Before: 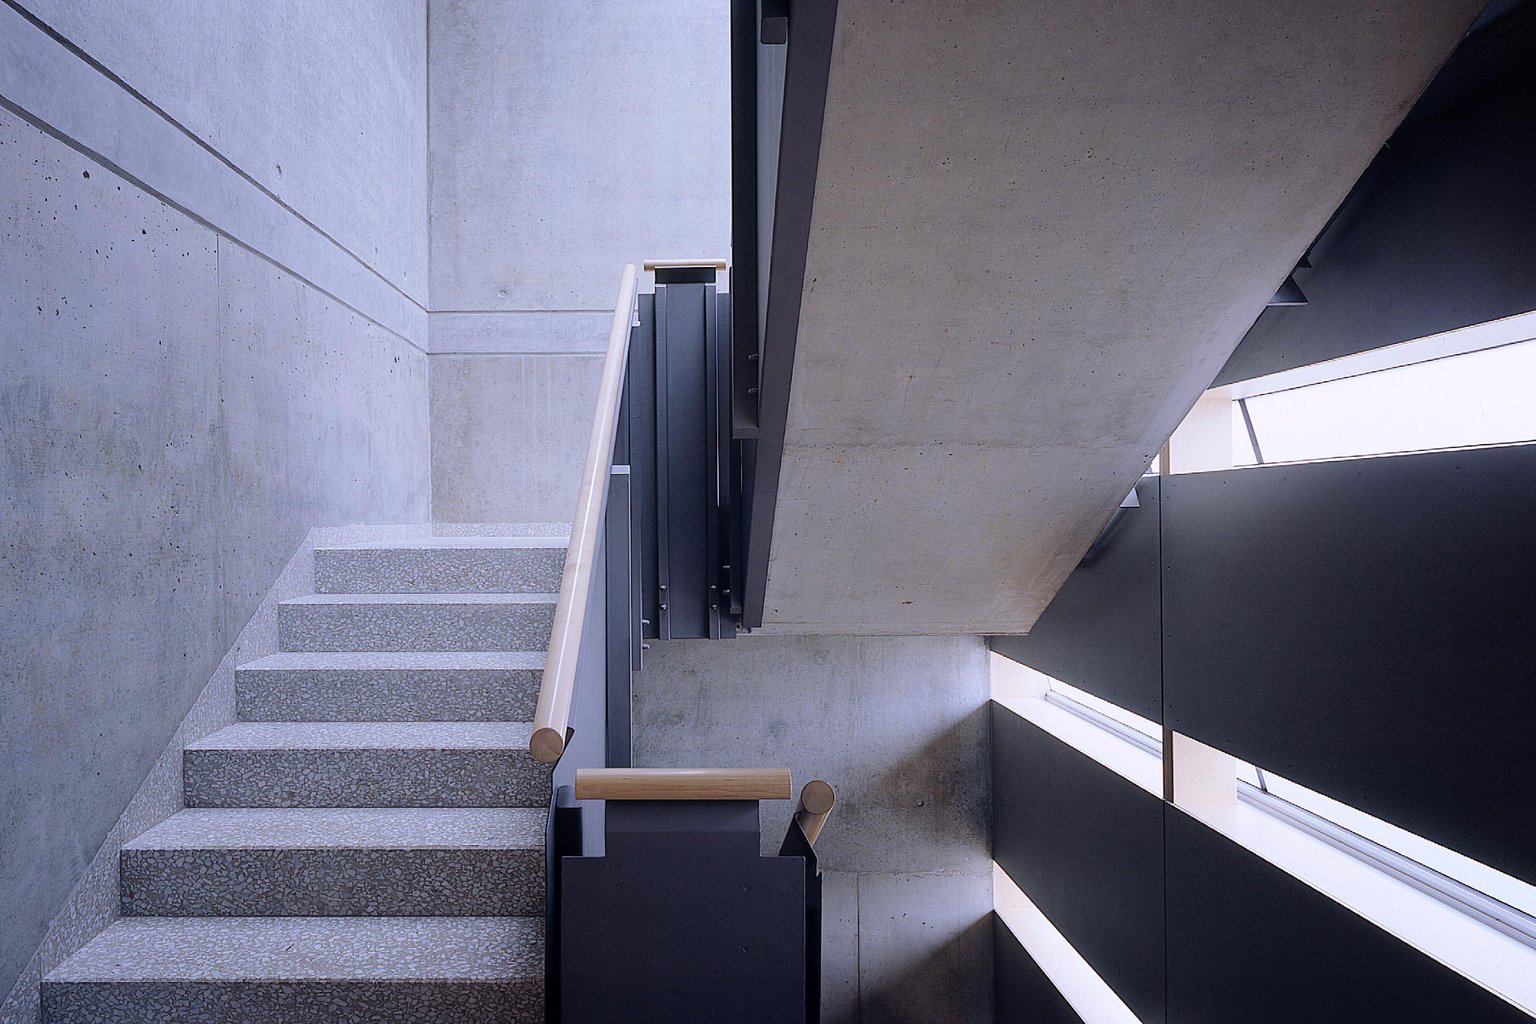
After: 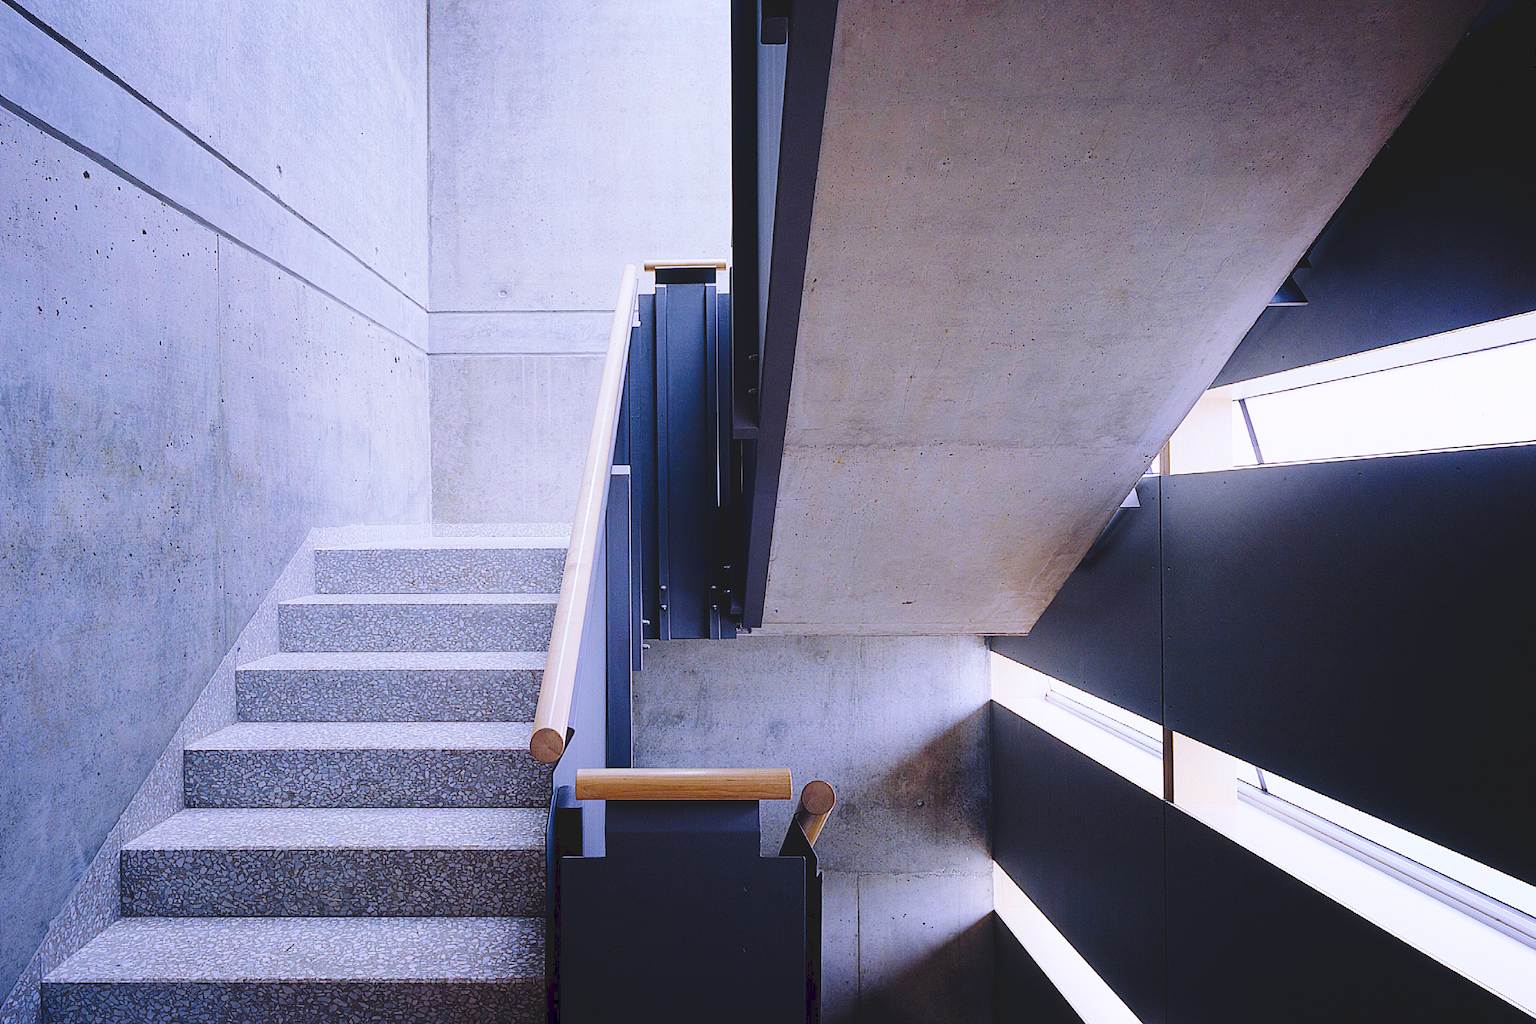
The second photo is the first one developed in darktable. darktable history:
tone curve: curves: ch0 [(0, 0) (0.003, 0.108) (0.011, 0.108) (0.025, 0.108) (0.044, 0.113) (0.069, 0.113) (0.1, 0.121) (0.136, 0.136) (0.177, 0.16) (0.224, 0.192) (0.277, 0.246) (0.335, 0.324) (0.399, 0.419) (0.468, 0.518) (0.543, 0.622) (0.623, 0.721) (0.709, 0.815) (0.801, 0.893) (0.898, 0.949) (1, 1)], preserve colors none
color balance rgb: linear chroma grading › global chroma 15%, perceptual saturation grading › global saturation 30%
